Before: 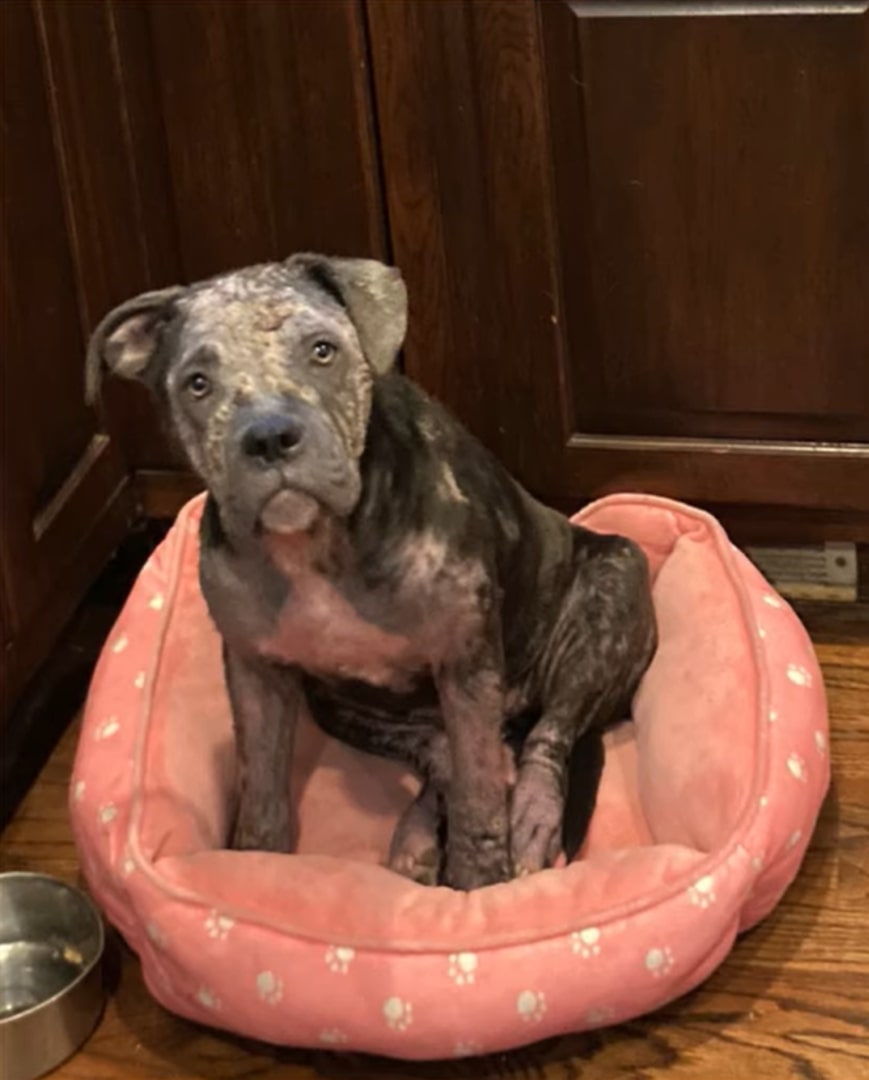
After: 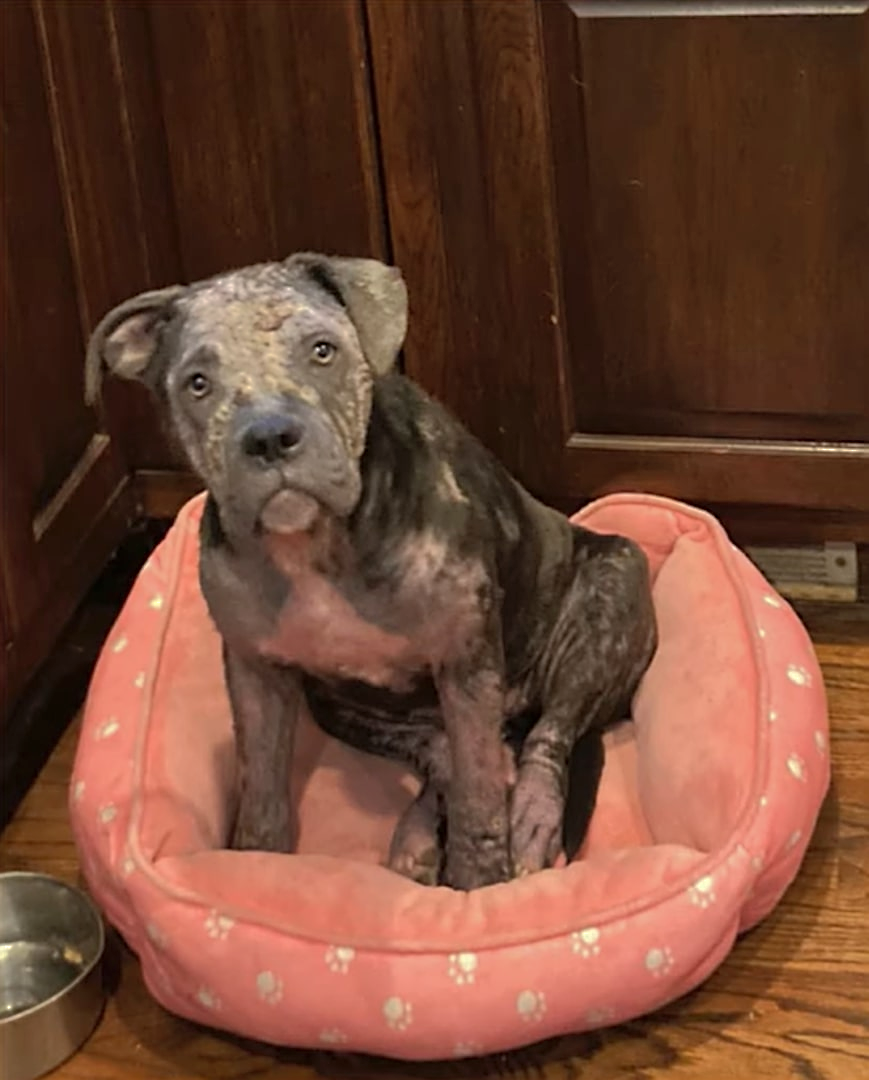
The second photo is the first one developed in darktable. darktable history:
sharpen: on, module defaults
shadows and highlights: shadows 40.01, highlights -59.77
